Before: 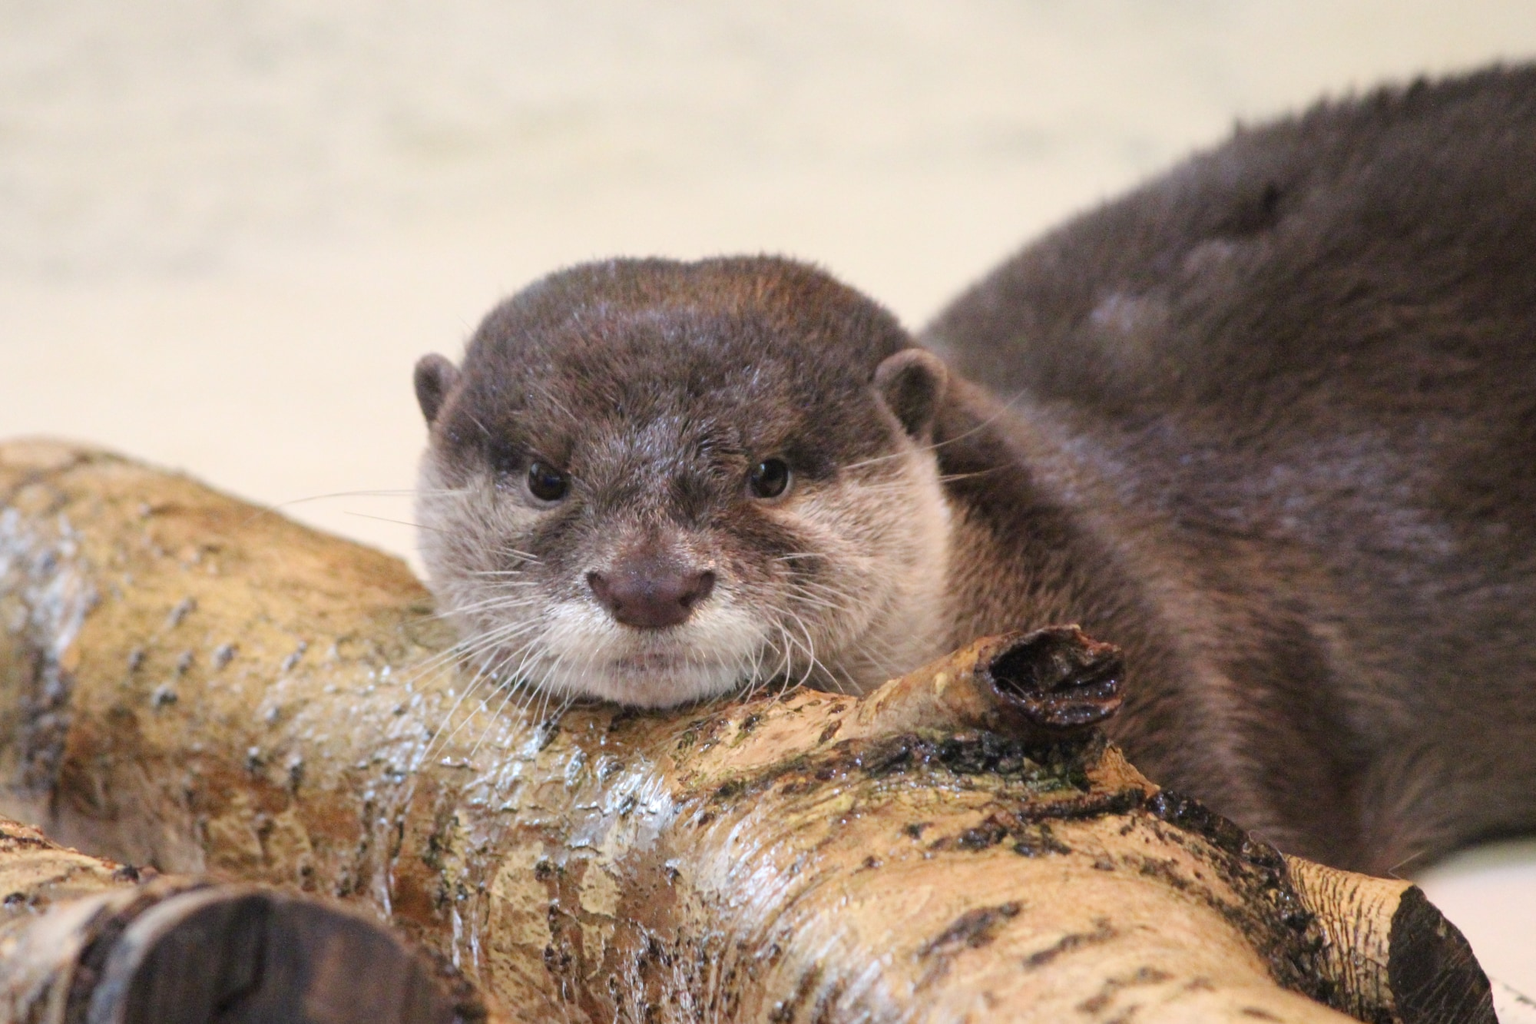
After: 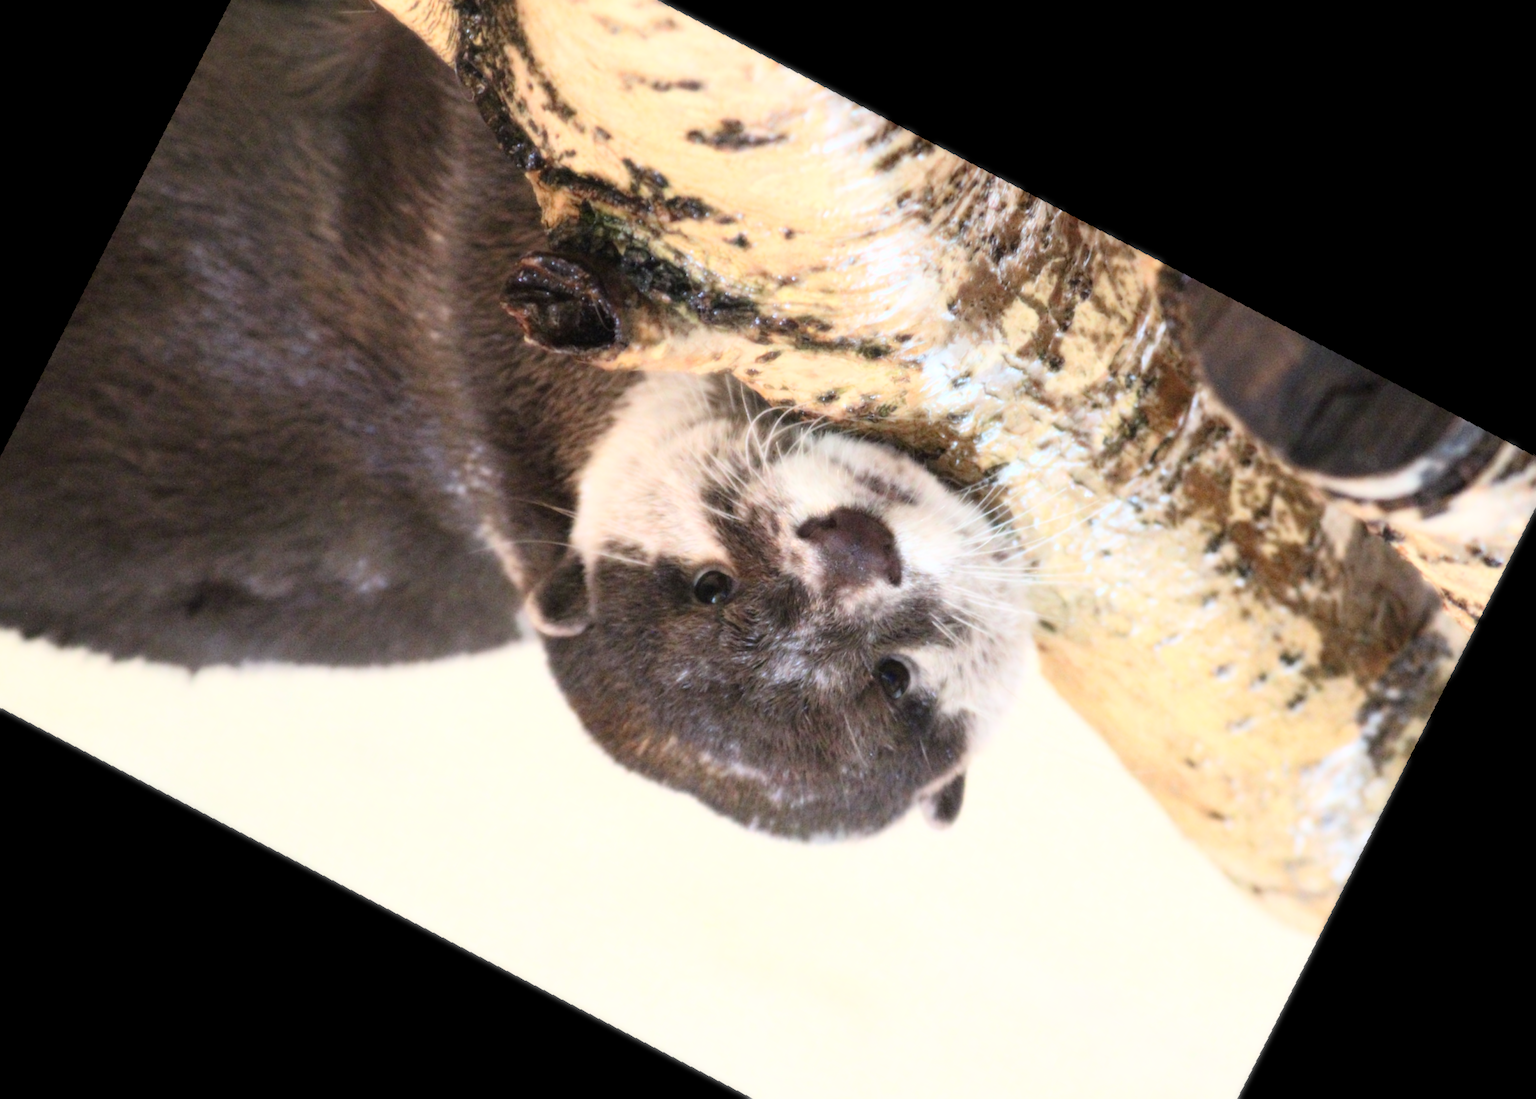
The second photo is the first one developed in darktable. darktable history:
bloom: size 0%, threshold 54.82%, strength 8.31%
rotate and perspective: rotation -4.2°, shear 0.006, automatic cropping off
crop and rotate: angle 148.68°, left 9.111%, top 15.603%, right 4.588%, bottom 17.041%
white balance: red 0.978, blue 0.999
